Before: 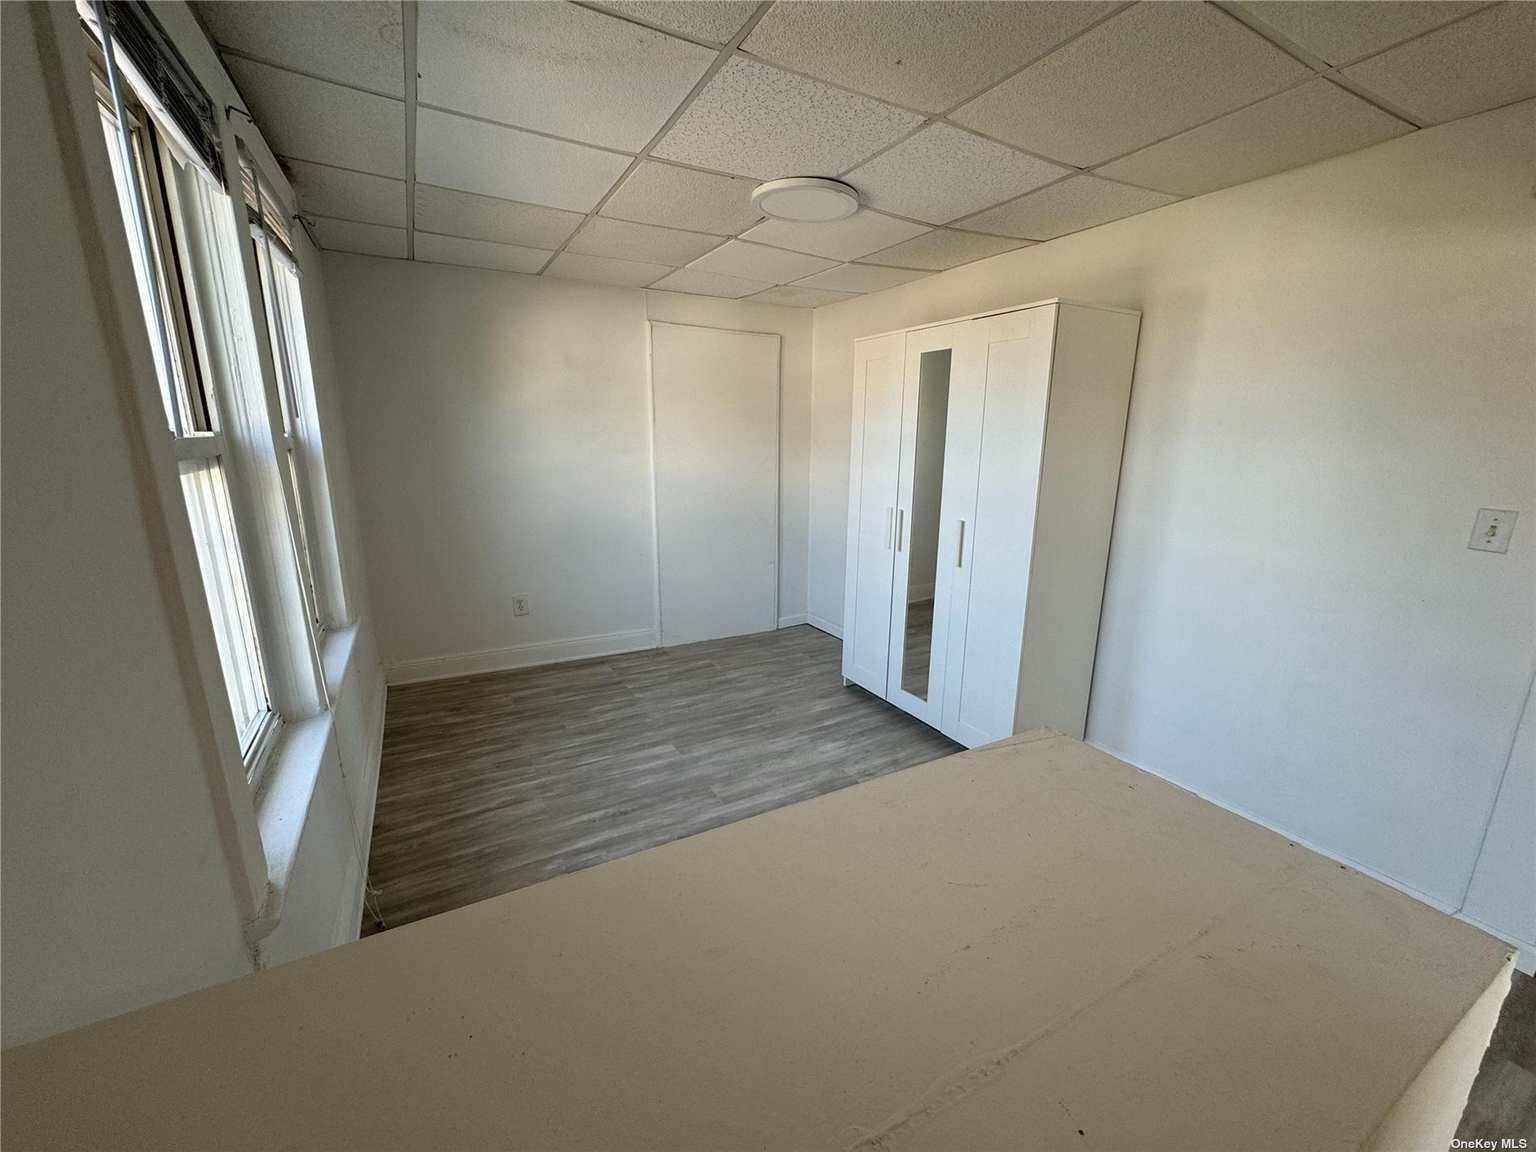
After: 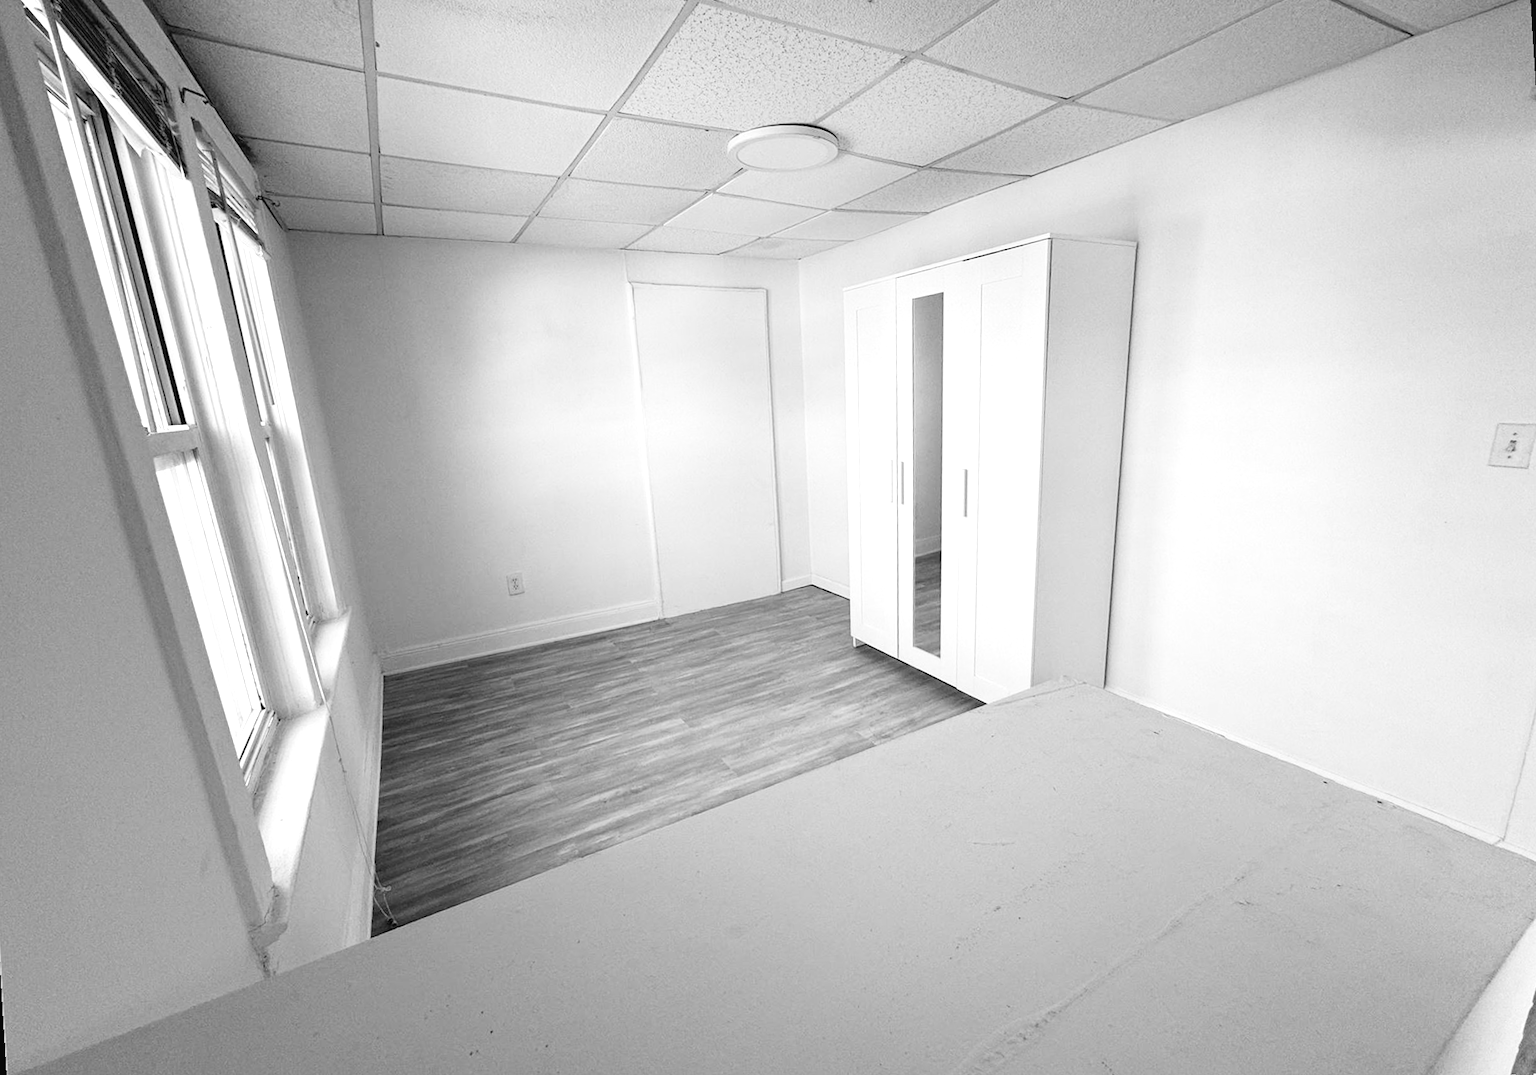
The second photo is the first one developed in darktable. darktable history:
contrast brightness saturation: contrast 0.2, brightness 0.2, saturation 0.8
color zones: curves: ch0 [(0.004, 0.305) (0.261, 0.623) (0.389, 0.399) (0.708, 0.571) (0.947, 0.34)]; ch1 [(0.025, 0.645) (0.229, 0.584) (0.326, 0.551) (0.484, 0.262) (0.757, 0.643)]
color calibration: output gray [0.246, 0.254, 0.501, 0], gray › normalize channels true, illuminant same as pipeline (D50), adaptation XYZ, x 0.346, y 0.359, gamut compression 0
rotate and perspective: rotation -3.52°, crop left 0.036, crop right 0.964, crop top 0.081, crop bottom 0.919
exposure: black level correction -0.001, exposure 0.9 EV, compensate exposure bias true, compensate highlight preservation false
